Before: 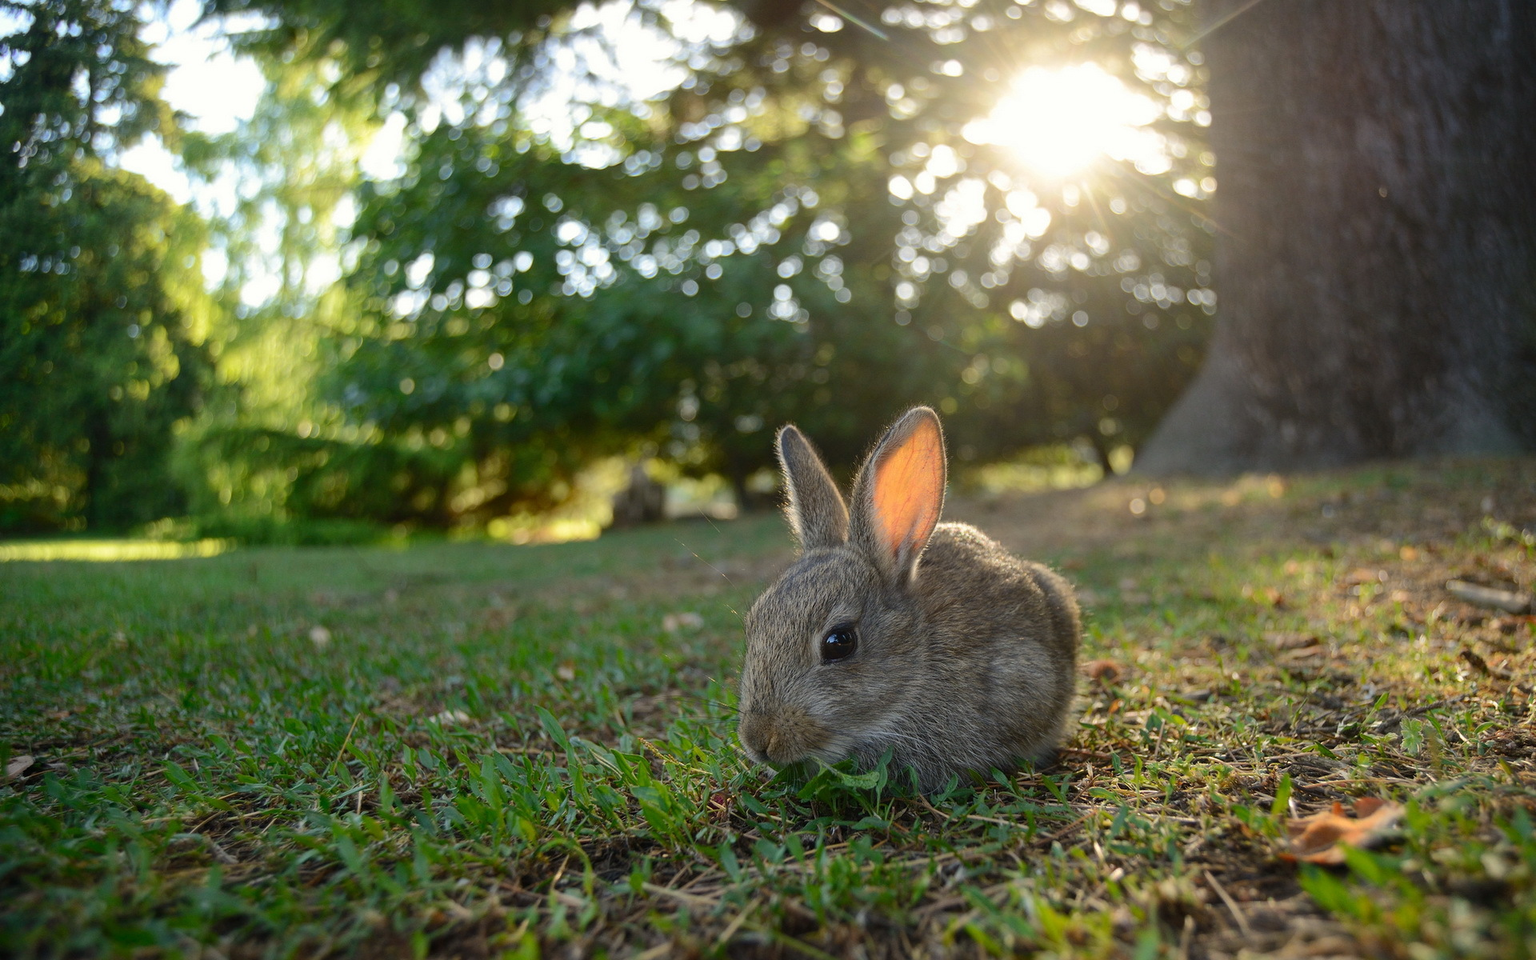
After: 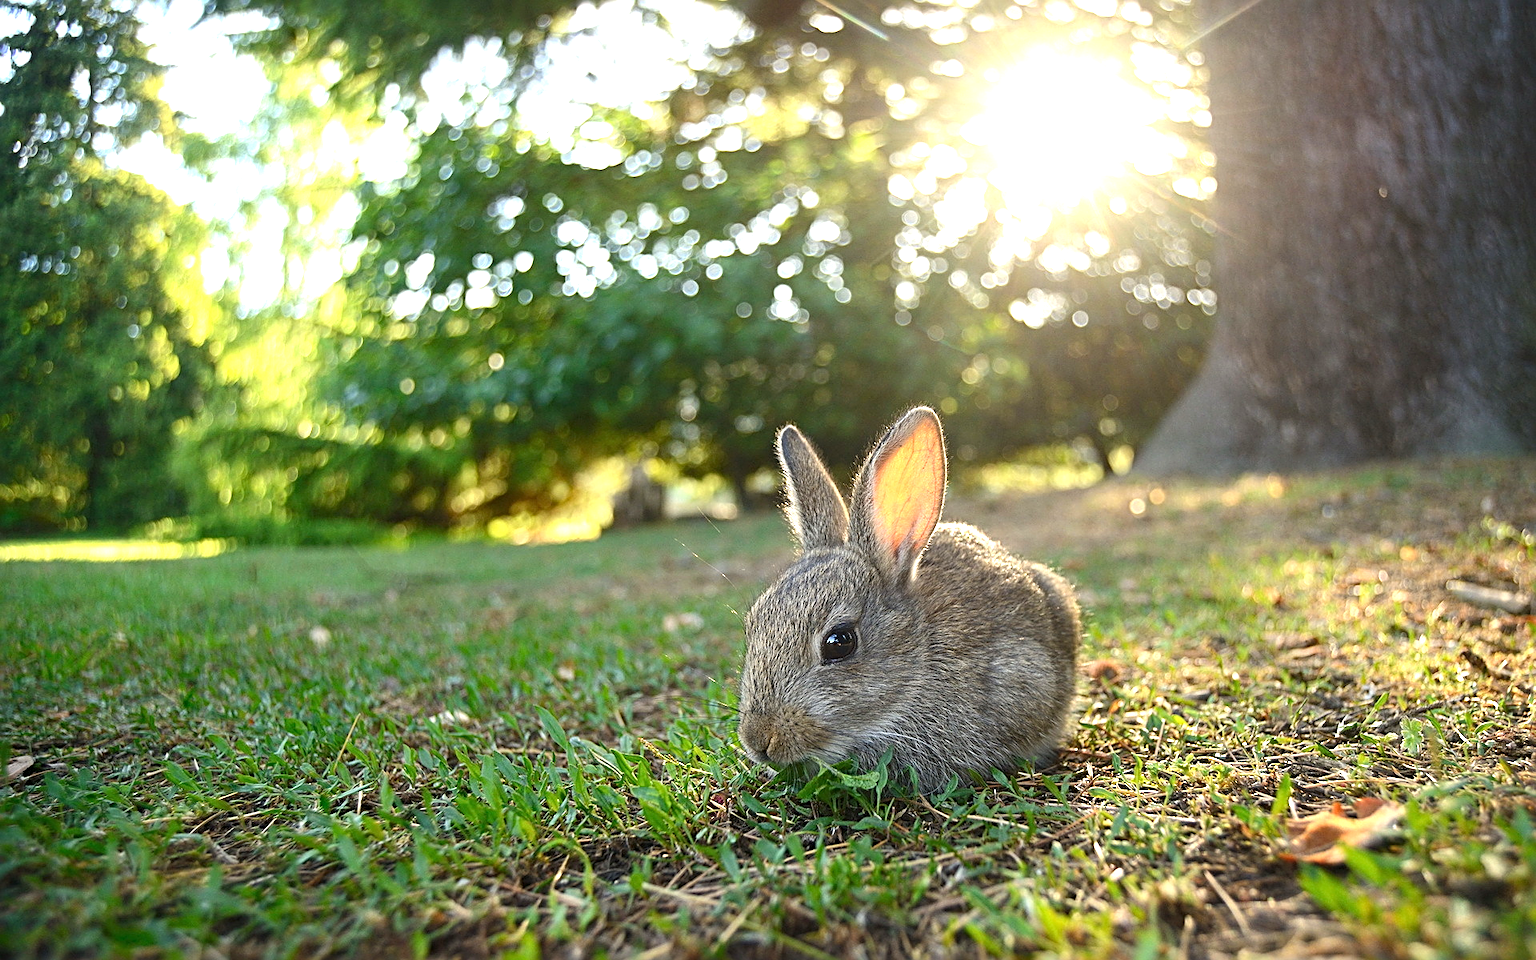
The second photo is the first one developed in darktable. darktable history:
exposure: black level correction 0, exposure 1.104 EV, compensate highlight preservation false
sharpen: radius 2.797, amount 0.703
